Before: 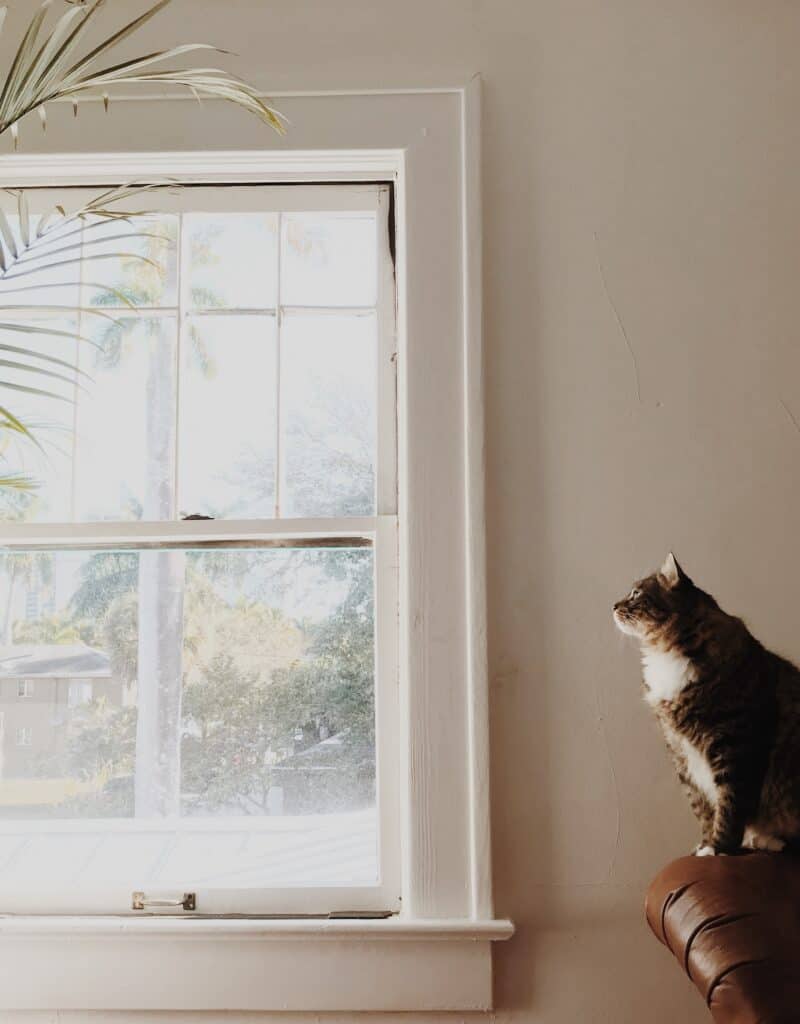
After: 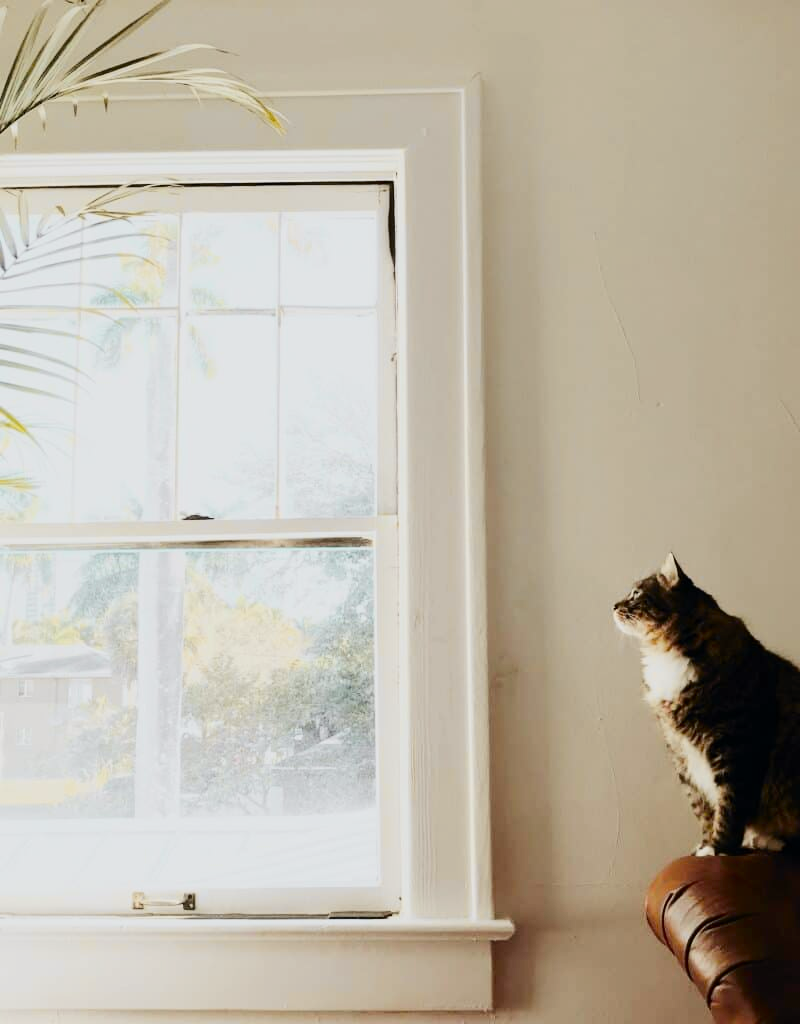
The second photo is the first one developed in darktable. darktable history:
tone curve: curves: ch0 [(0, 0) (0.11, 0.081) (0.256, 0.259) (0.398, 0.475) (0.498, 0.611) (0.65, 0.757) (0.835, 0.883) (1, 0.961)]; ch1 [(0, 0) (0.346, 0.307) (0.408, 0.369) (0.453, 0.457) (0.482, 0.479) (0.502, 0.498) (0.521, 0.51) (0.553, 0.554) (0.618, 0.65) (0.693, 0.727) (1, 1)]; ch2 [(0, 0) (0.366, 0.337) (0.434, 0.46) (0.485, 0.494) (0.5, 0.494) (0.511, 0.508) (0.537, 0.55) (0.579, 0.599) (0.621, 0.693) (1, 1)], color space Lab, independent channels, preserve colors none
exposure: black level correction 0.002, compensate highlight preservation false
